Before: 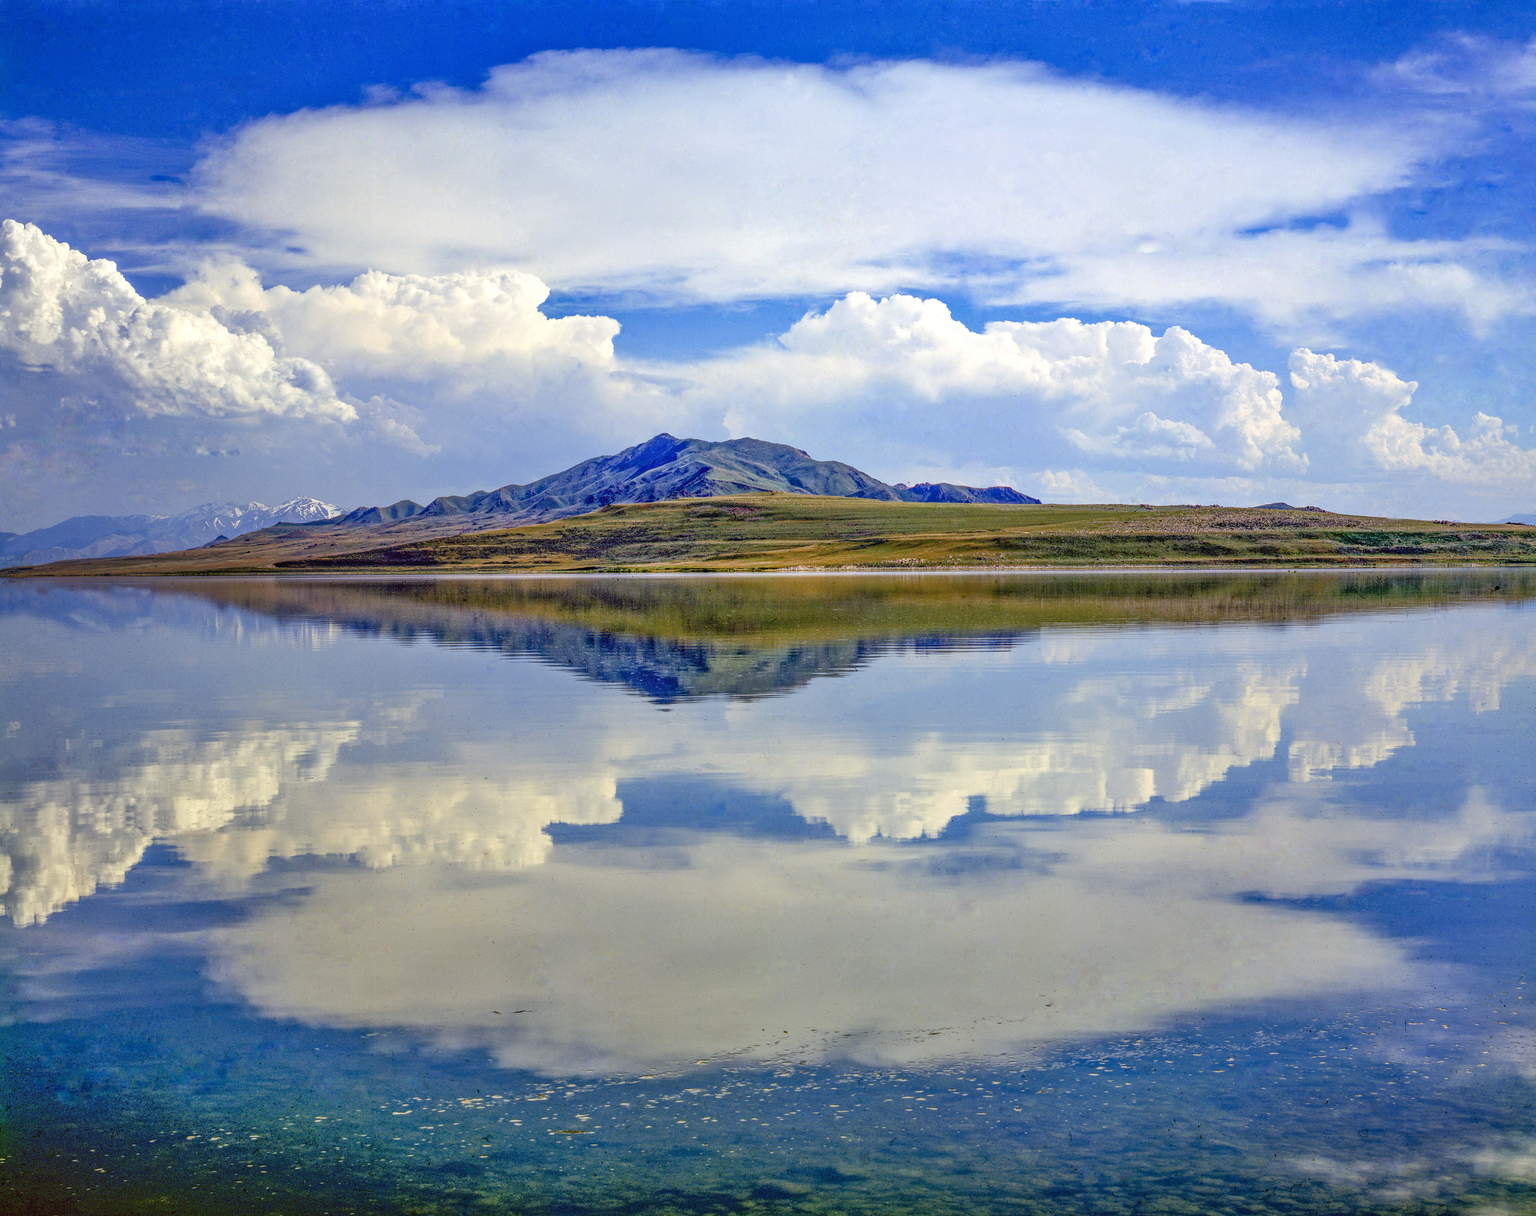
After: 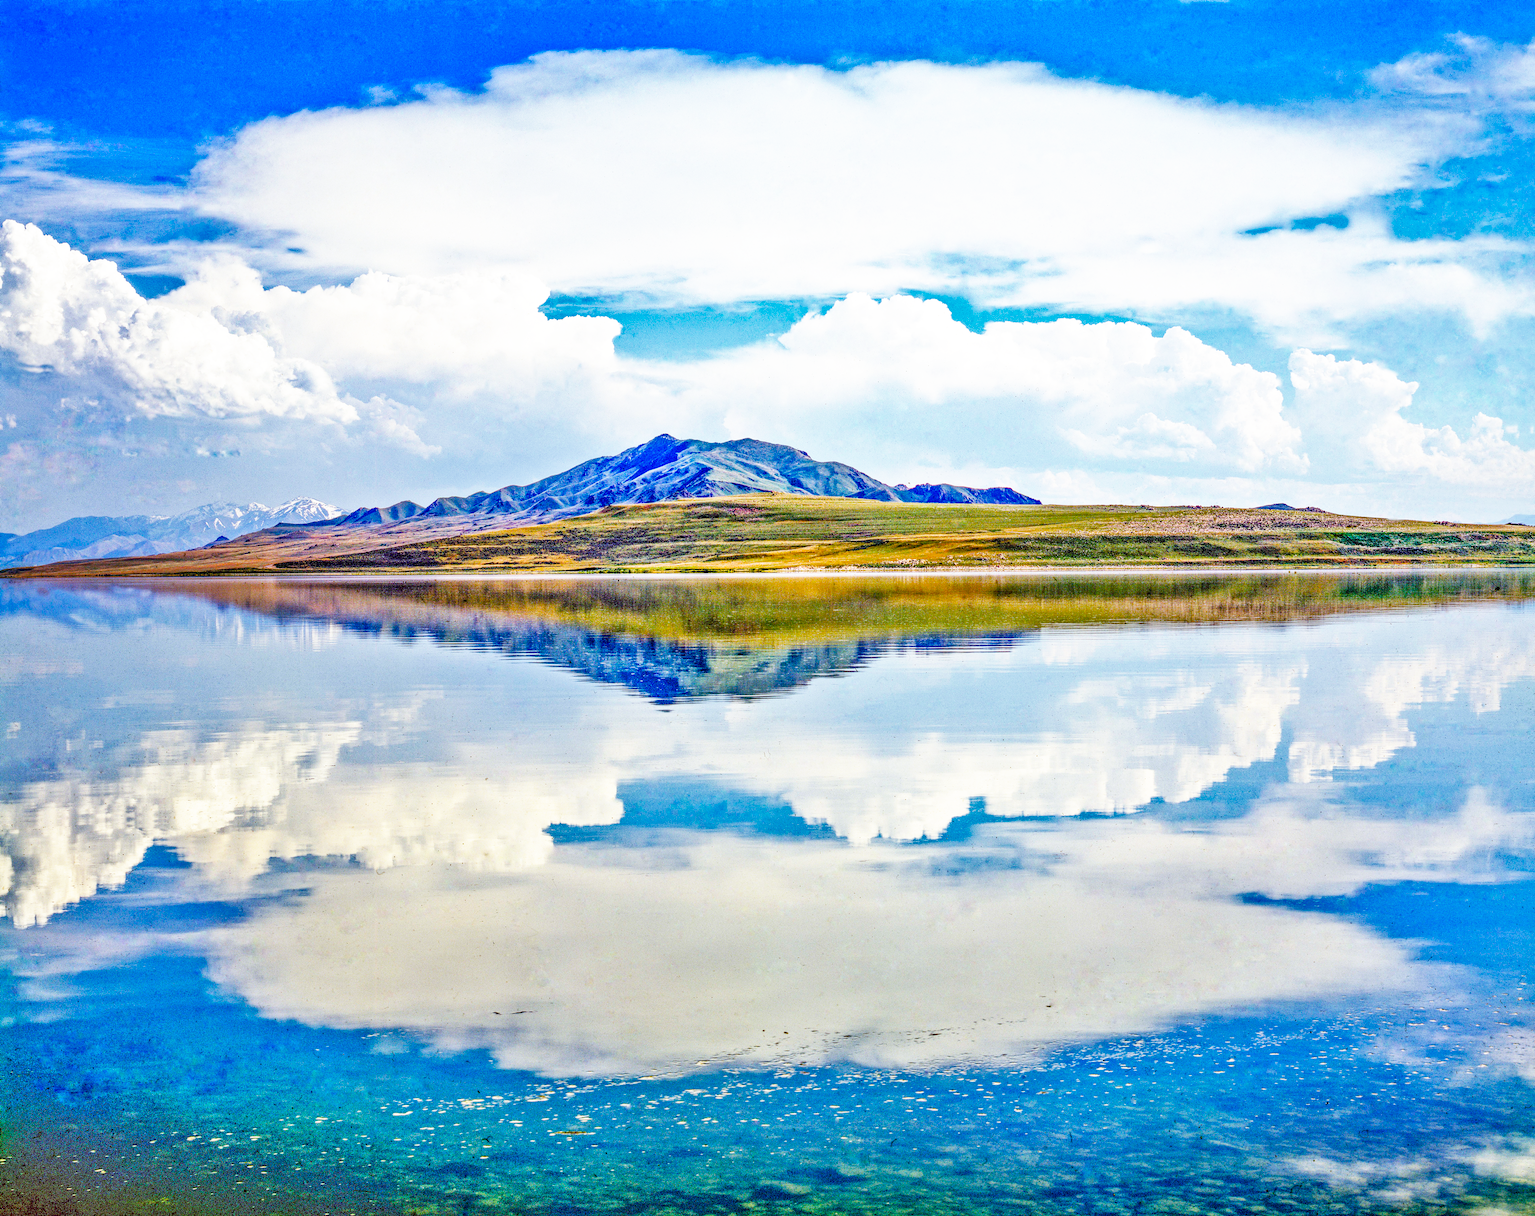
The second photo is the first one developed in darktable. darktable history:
base curve: curves: ch0 [(0, 0) (0.007, 0.004) (0.027, 0.03) (0.046, 0.07) (0.207, 0.54) (0.442, 0.872) (0.673, 0.972) (1, 1)], preserve colors none
shadows and highlights: low approximation 0.01, soften with gaussian
